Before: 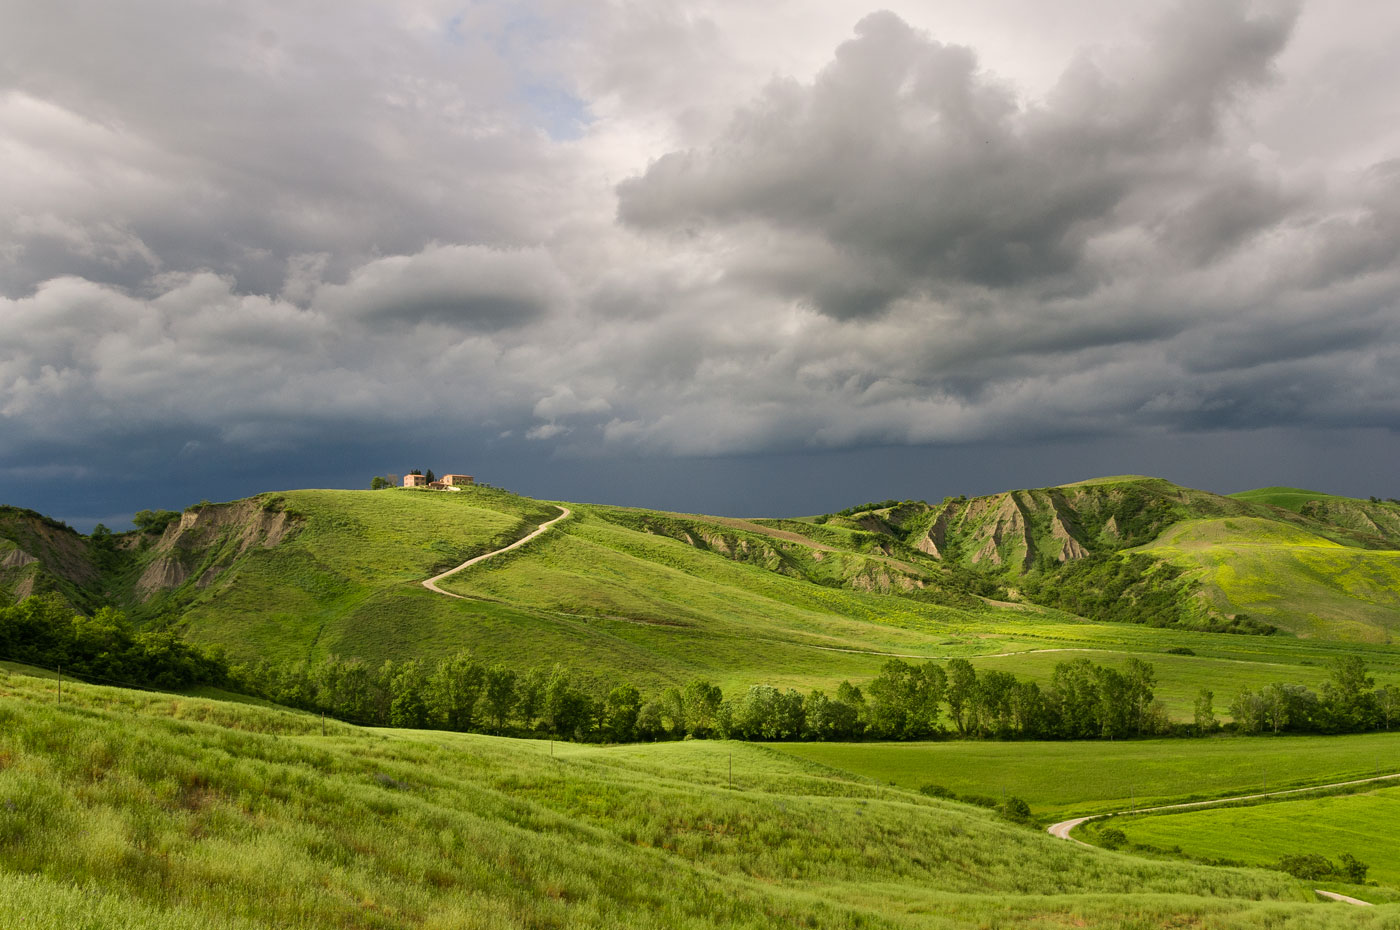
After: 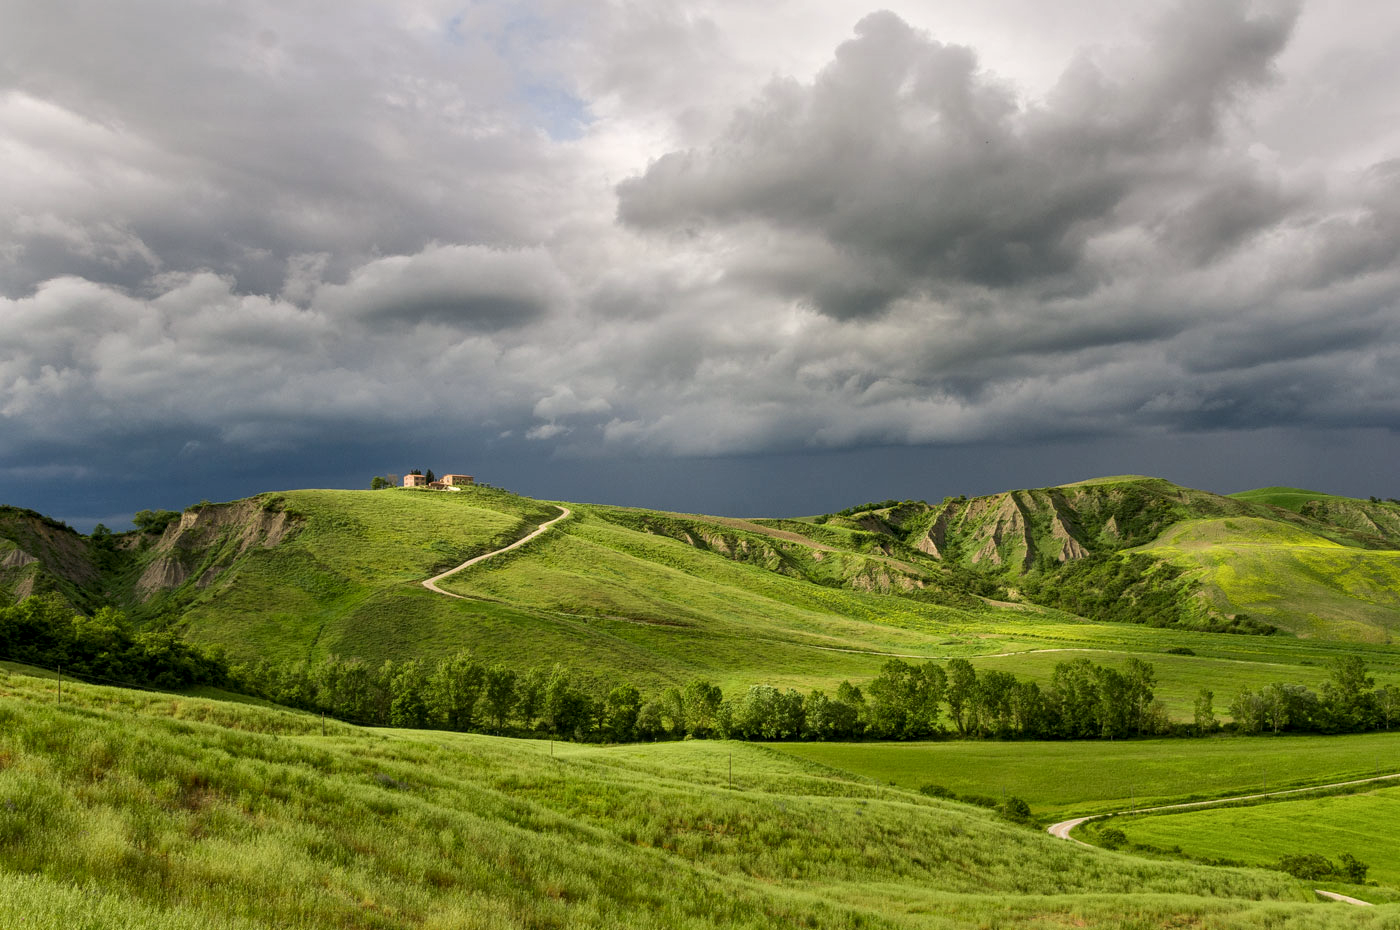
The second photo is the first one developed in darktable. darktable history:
local contrast: on, module defaults
white balance: red 0.986, blue 1.01
